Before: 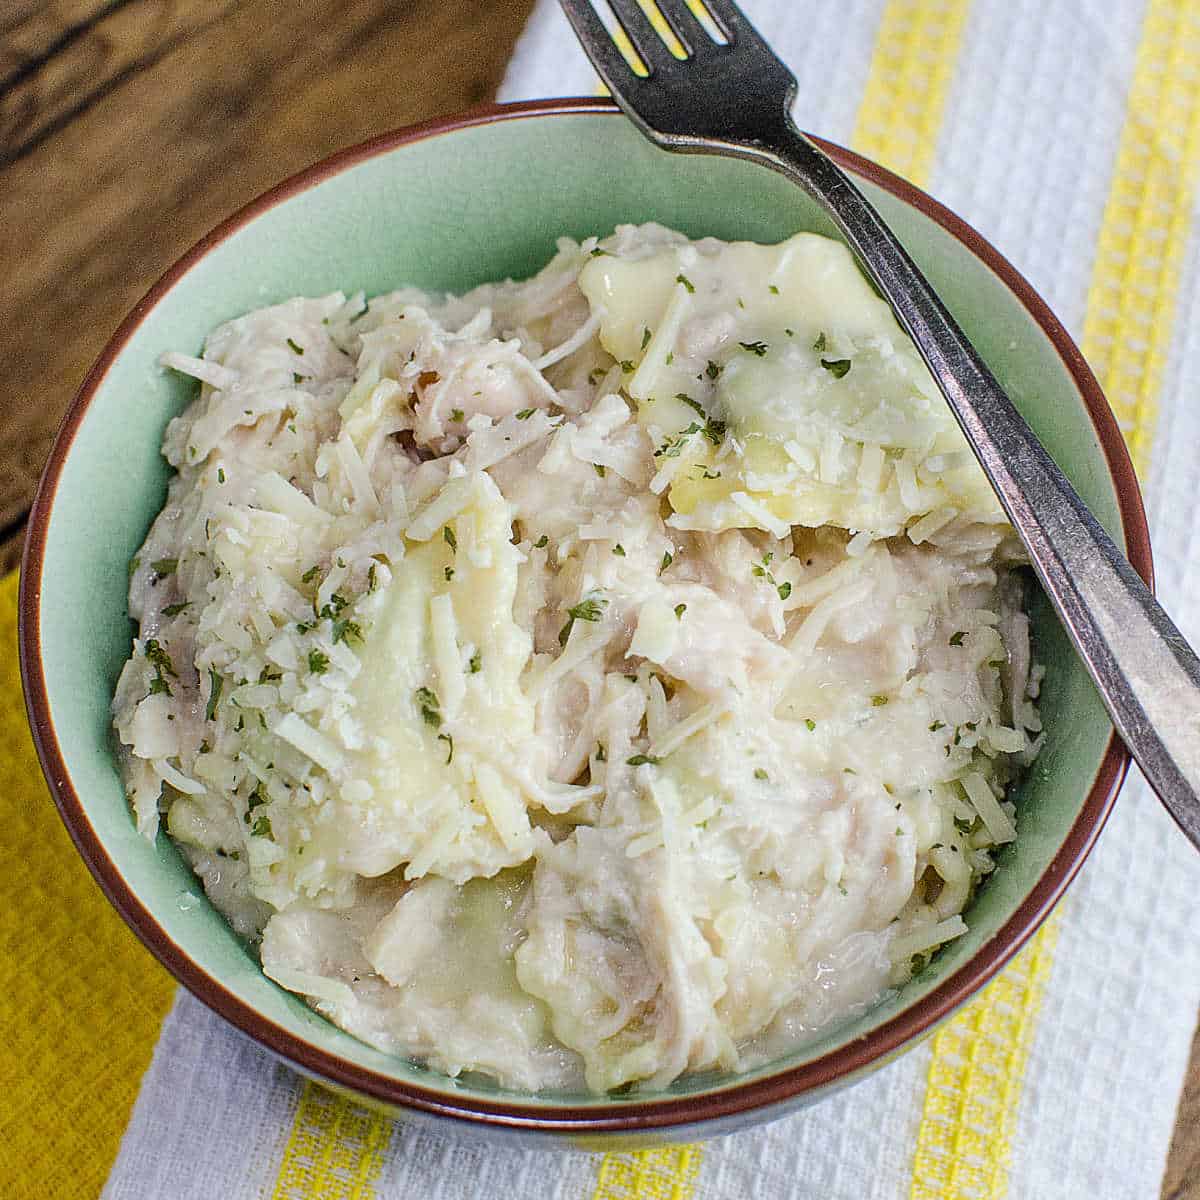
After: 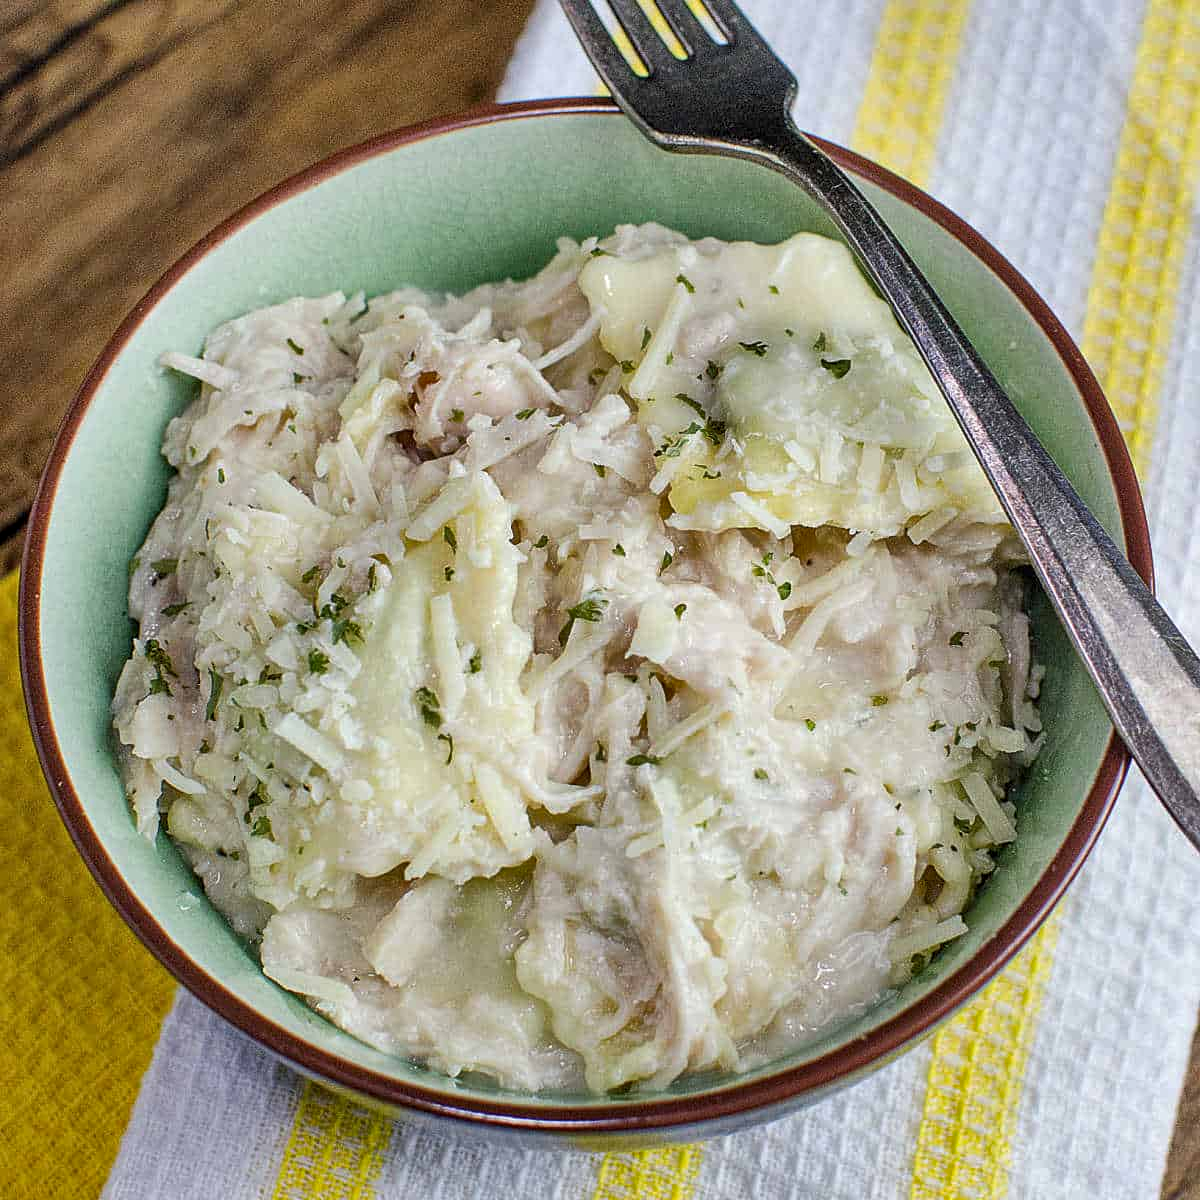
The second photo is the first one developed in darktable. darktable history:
local contrast: highlights 104%, shadows 100%, detail 119%, midtone range 0.2
shadows and highlights: low approximation 0.01, soften with gaussian
